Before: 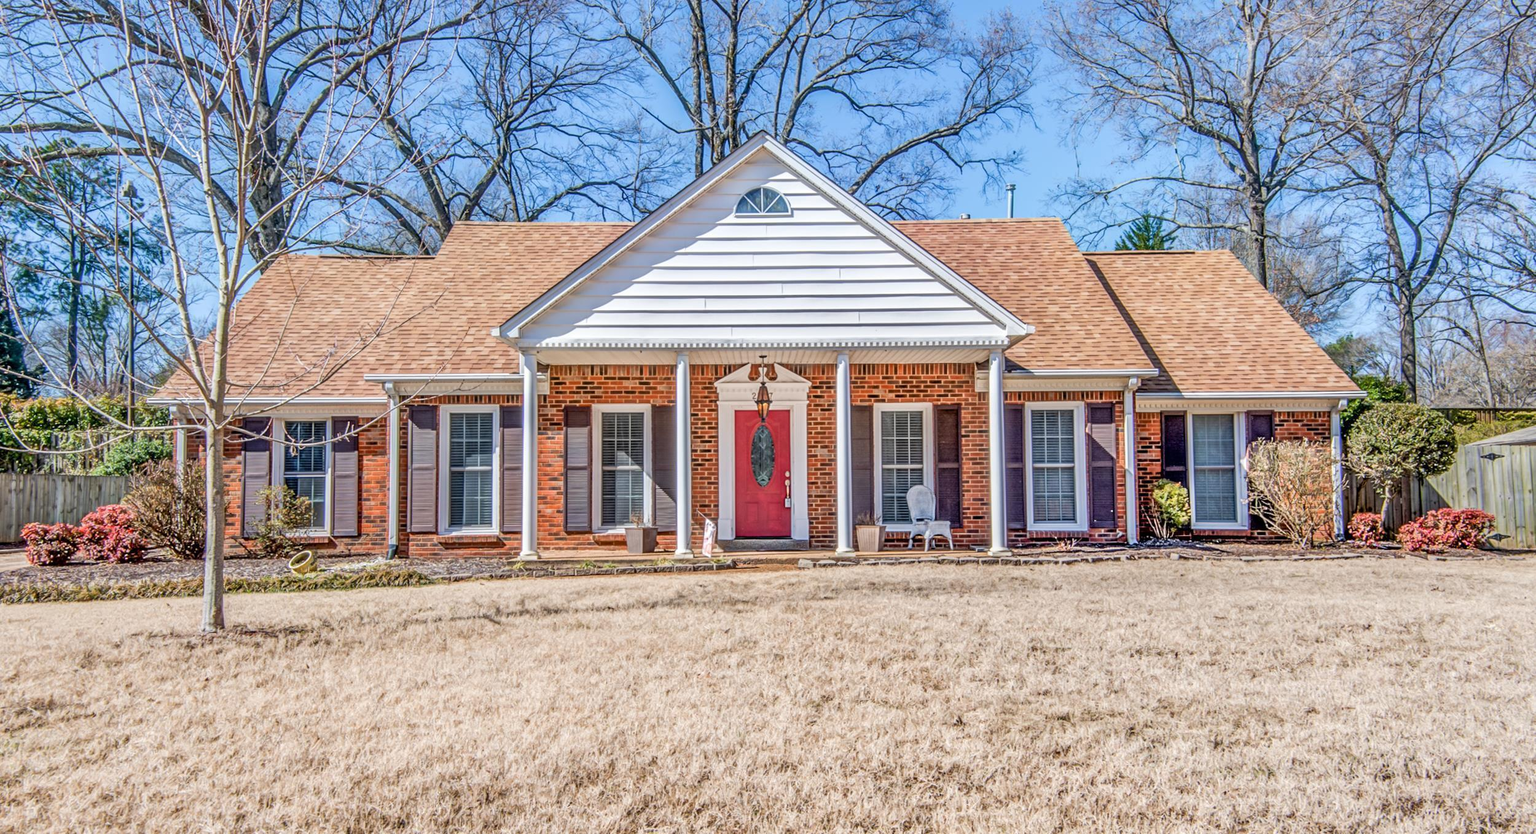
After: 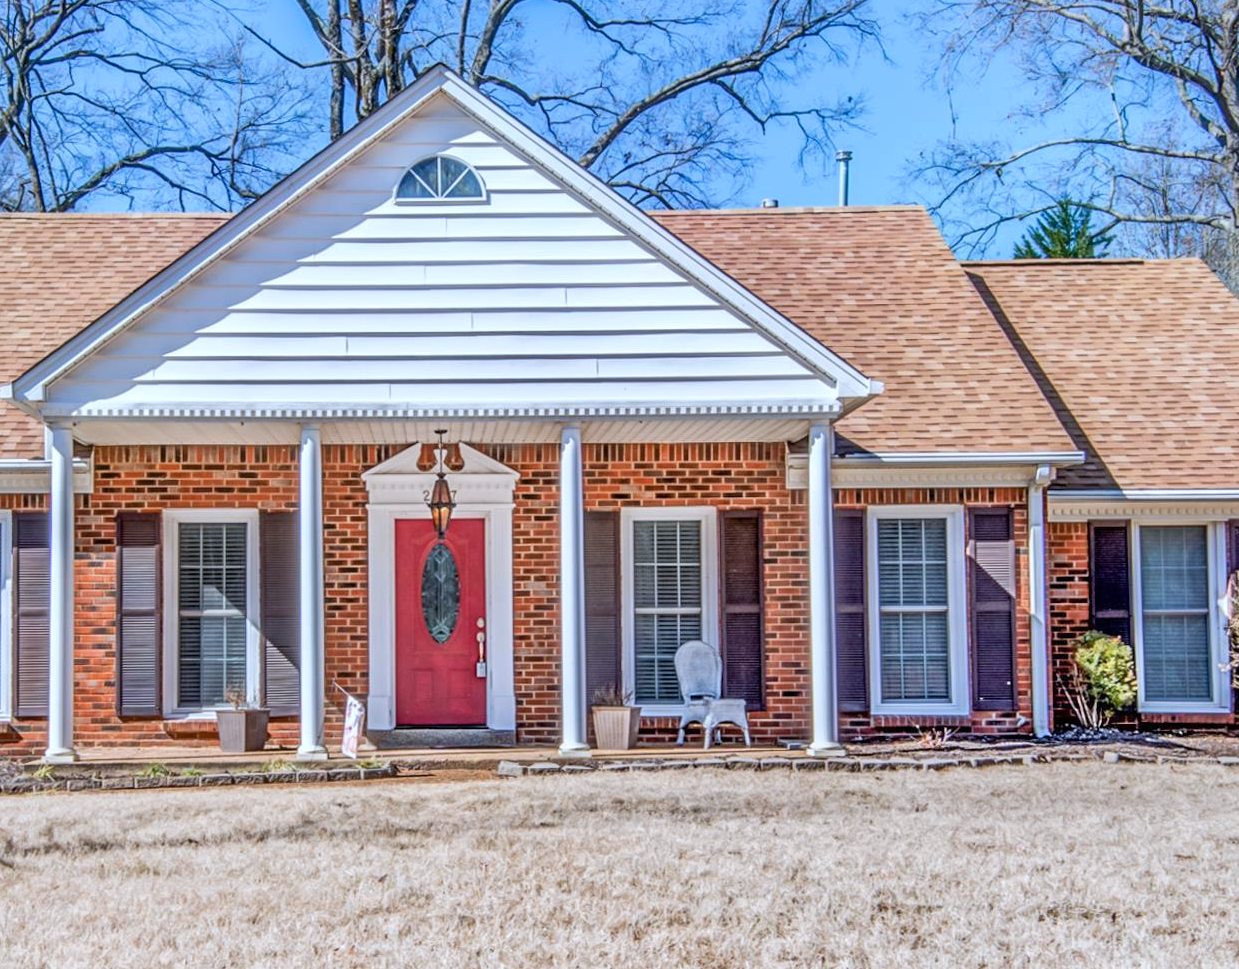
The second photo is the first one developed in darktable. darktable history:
crop: left 32.075%, top 10.976%, right 18.355%, bottom 17.596%
color calibration: x 0.367, y 0.379, temperature 4395.86 K
